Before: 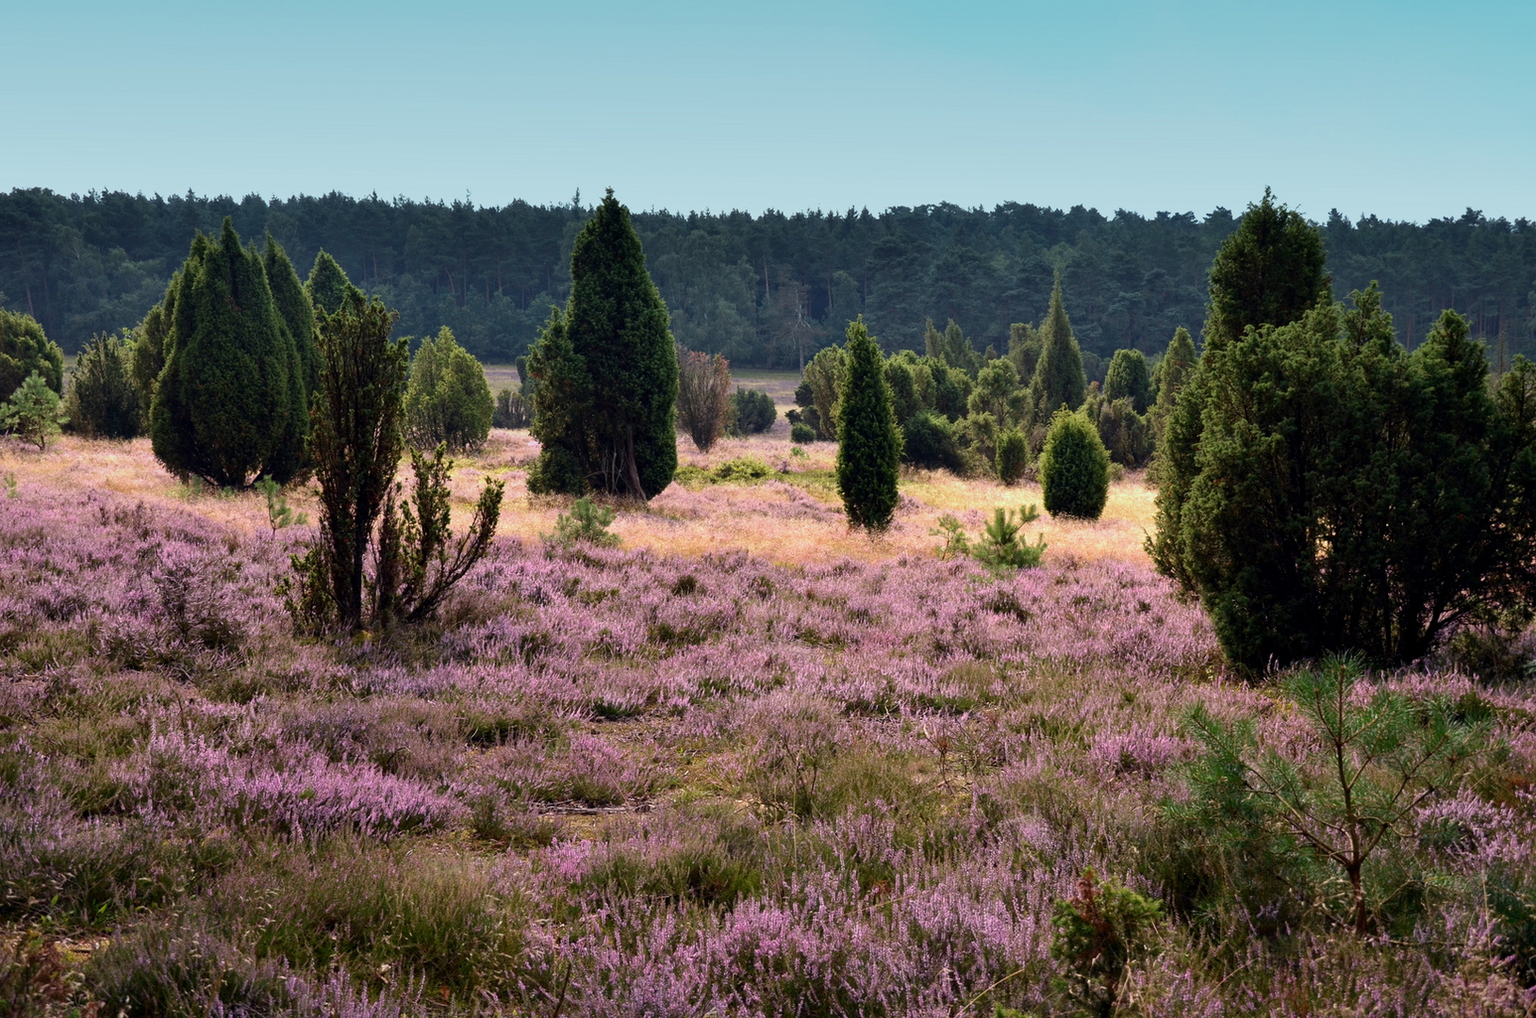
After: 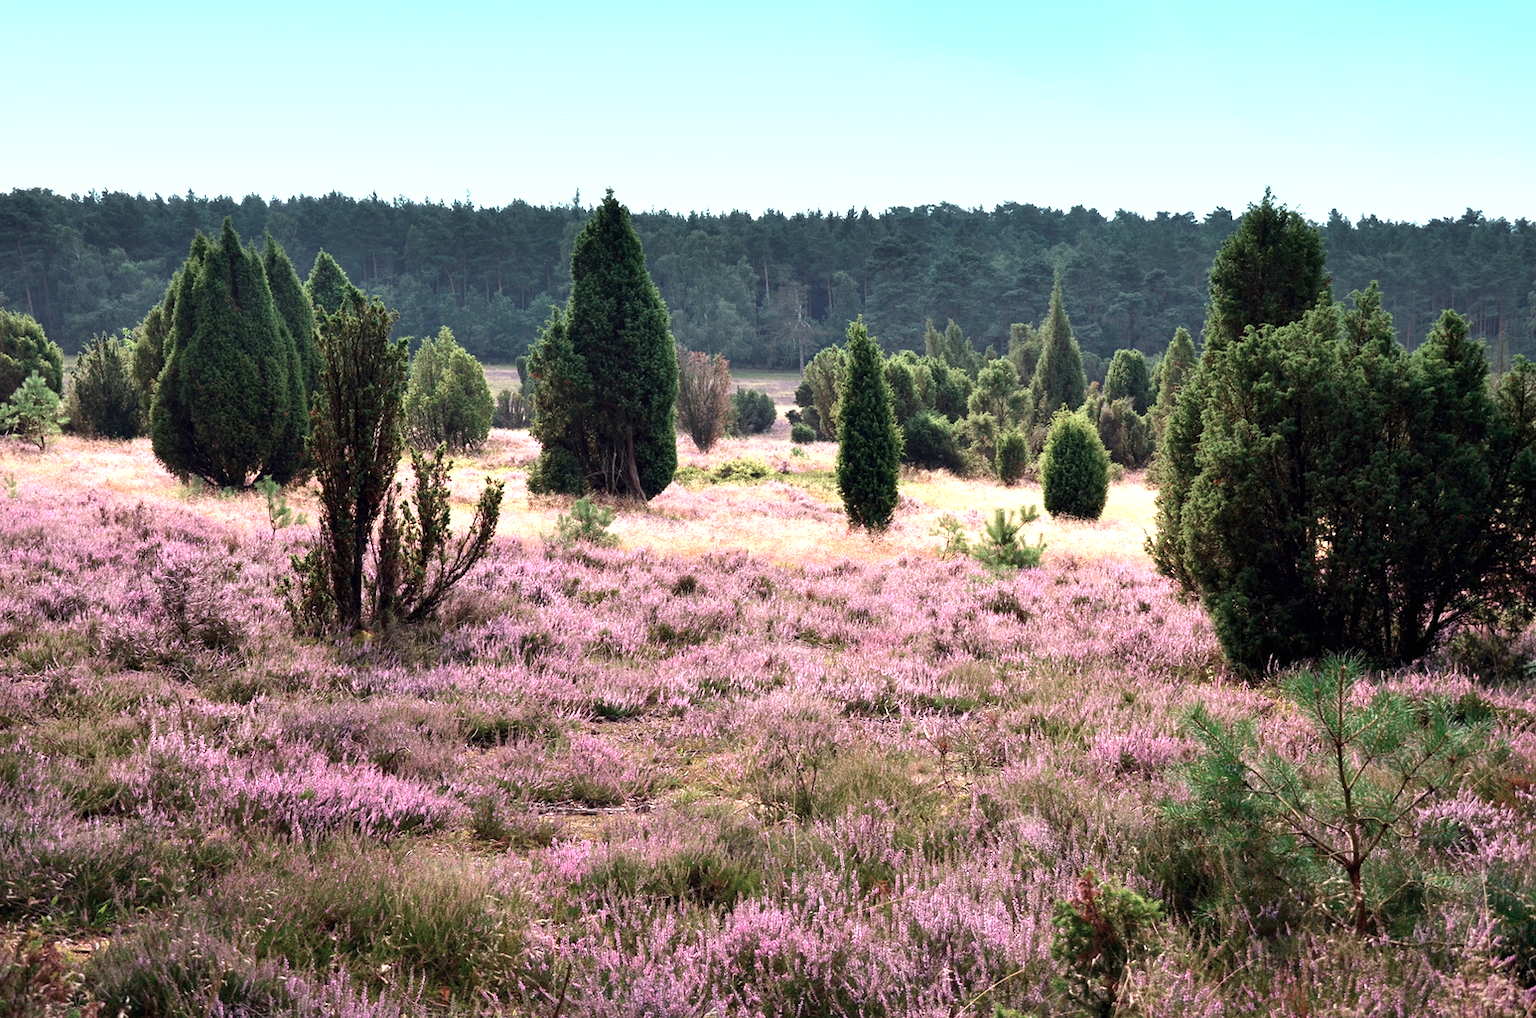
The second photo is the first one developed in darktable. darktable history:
color contrast: blue-yellow contrast 0.7
exposure: black level correction 0, exposure 0.95 EV, compensate exposure bias true, compensate highlight preservation false
